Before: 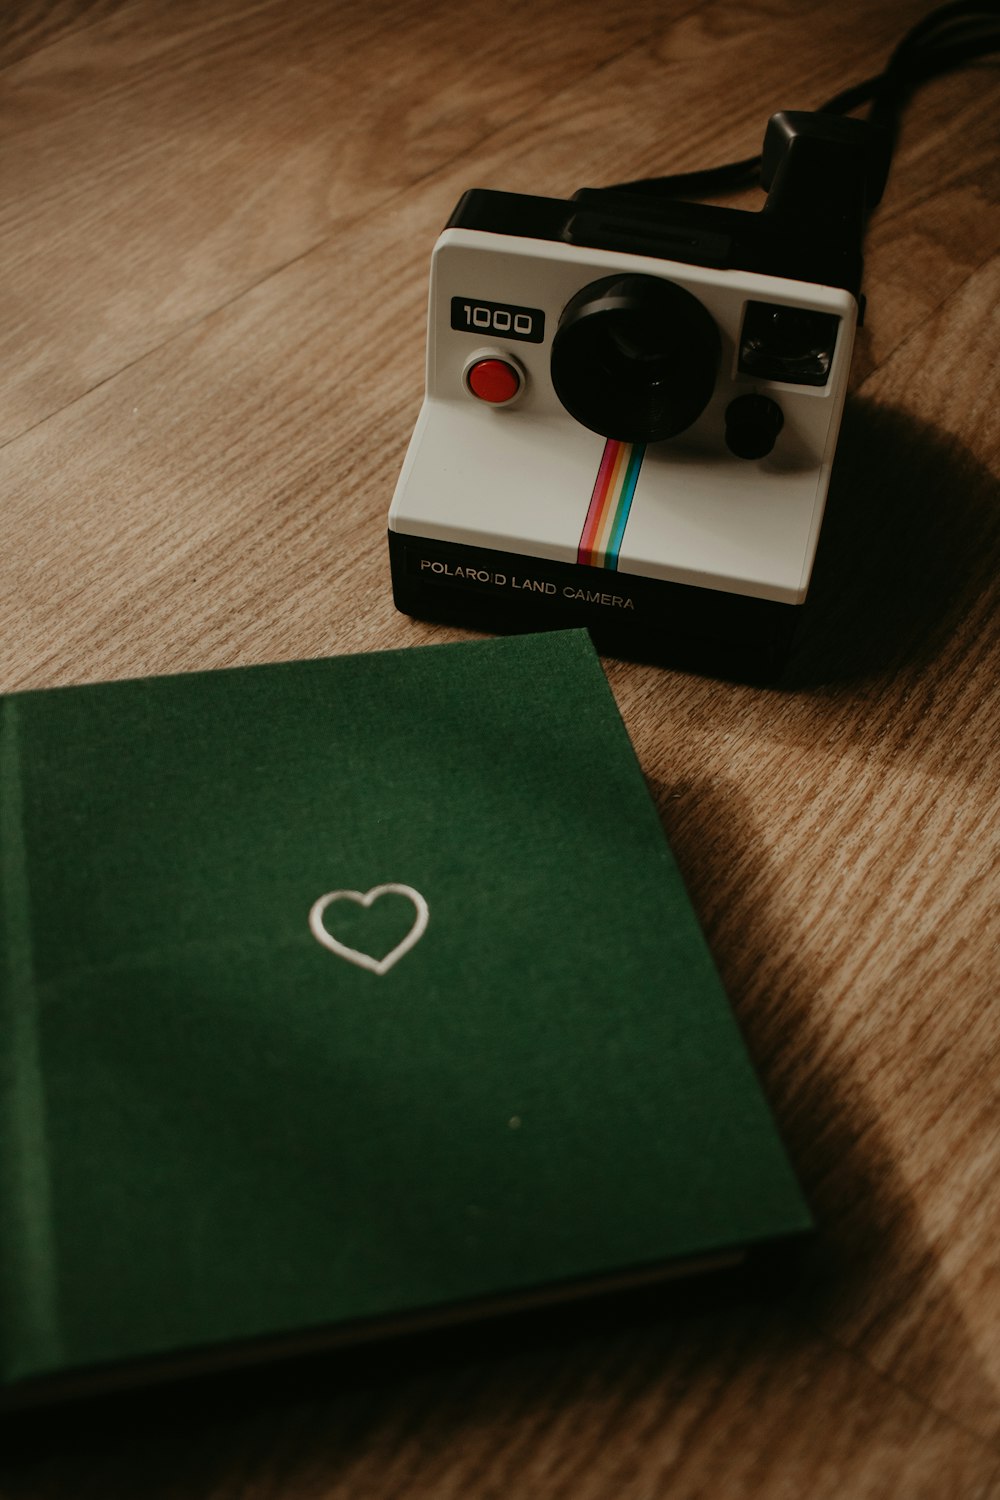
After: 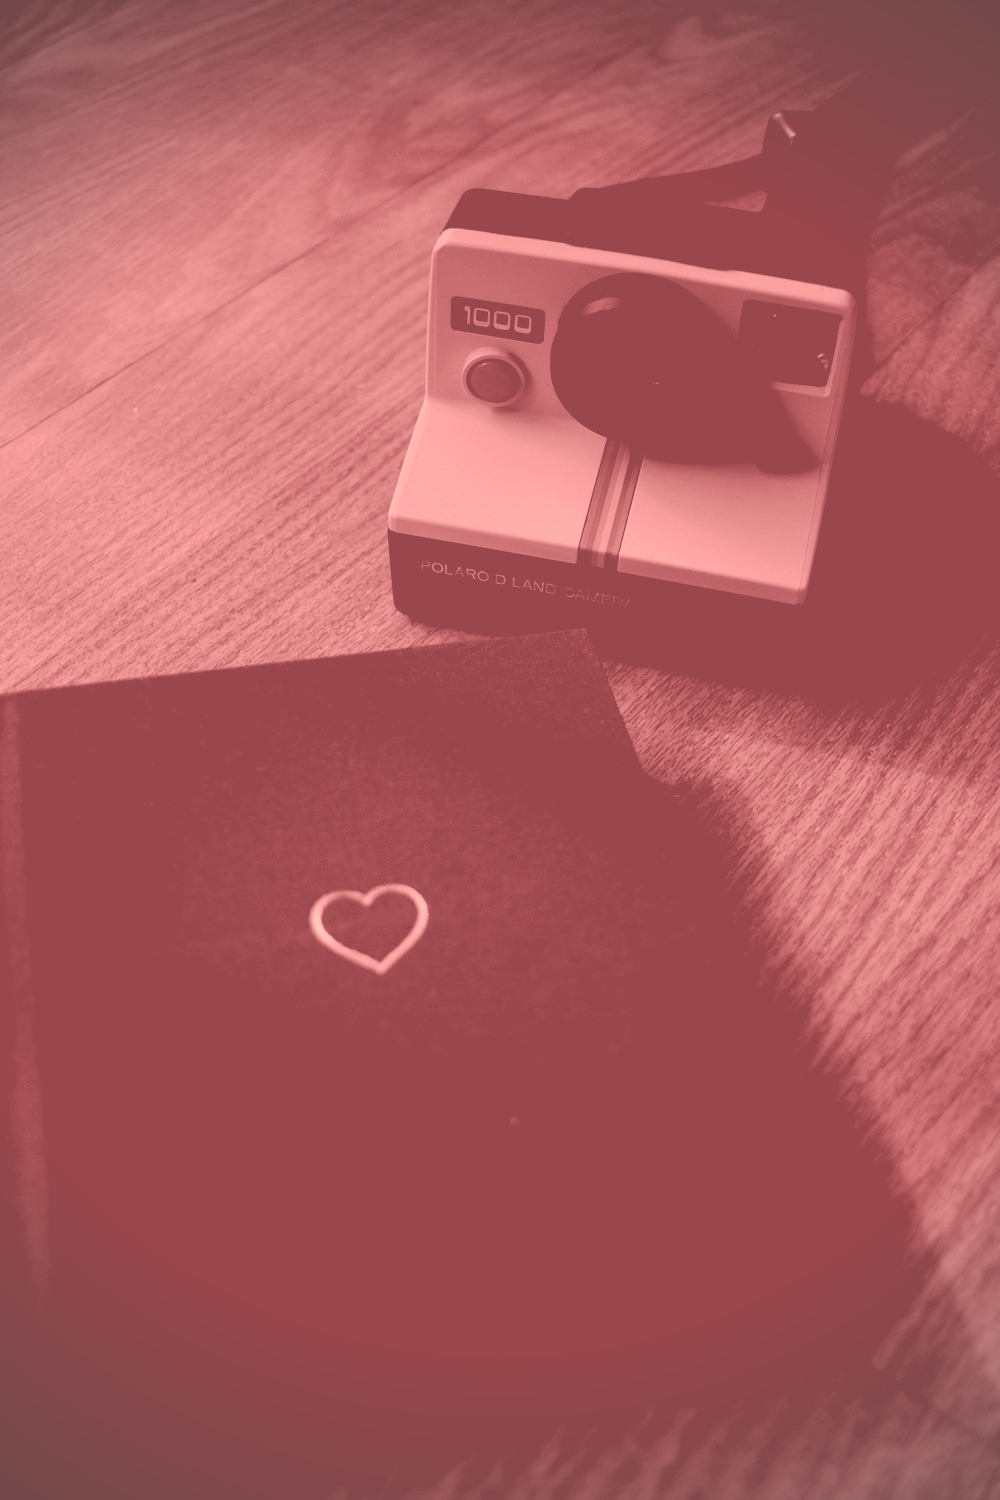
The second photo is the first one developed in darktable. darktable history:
vignetting: fall-off radius 45%, brightness -0.33
split-toning: compress 20%
colorize: on, module defaults | blend: blend mode normal, opacity 25%; mask: uniform (no mask)
levels: levels [0.182, 0.542, 0.902]
